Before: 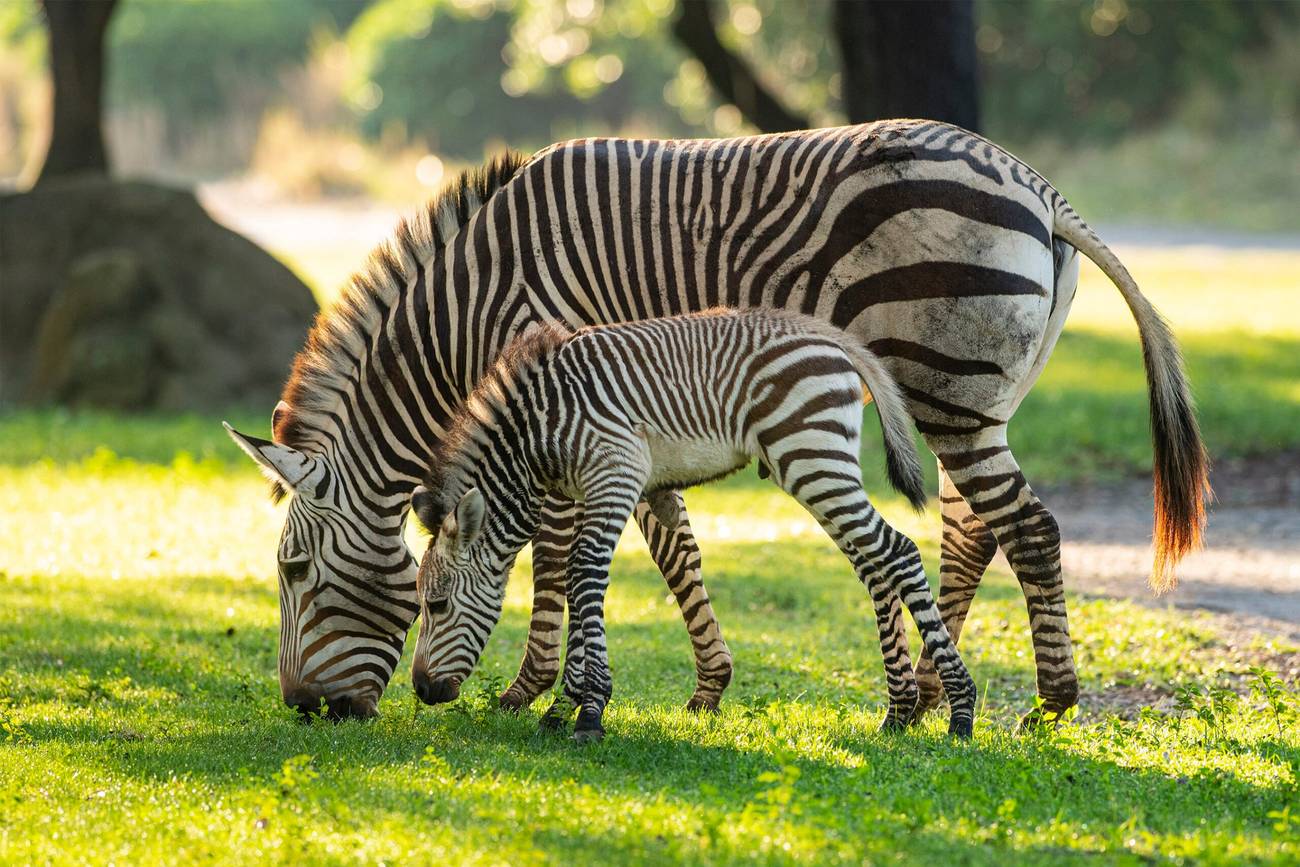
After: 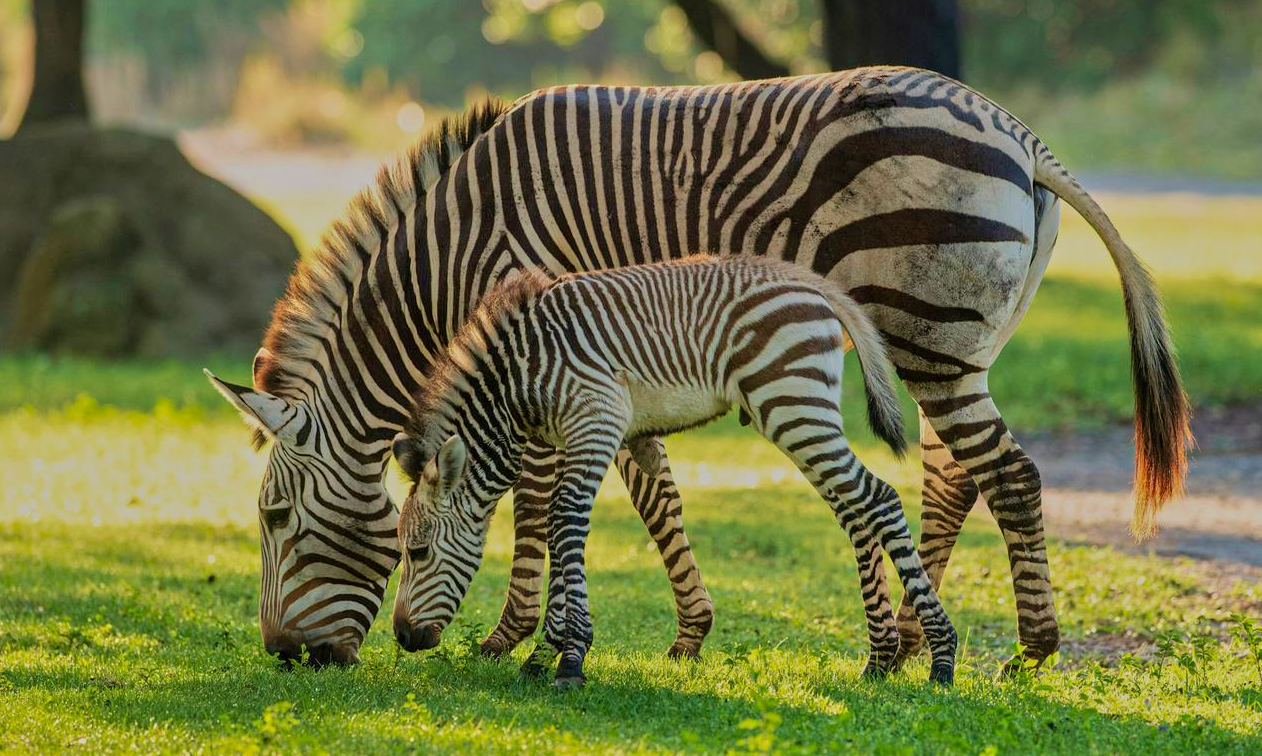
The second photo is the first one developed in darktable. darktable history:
crop: left 1.507%, top 6.147%, right 1.379%, bottom 6.637%
exposure: black level correction 0.001, exposure 0.014 EV, compensate highlight preservation false
velvia: strength 45%
tone equalizer: -8 EV -0.002 EV, -7 EV 0.005 EV, -6 EV -0.008 EV, -5 EV 0.007 EV, -4 EV -0.042 EV, -3 EV -0.233 EV, -2 EV -0.662 EV, -1 EV -0.983 EV, +0 EV -0.969 EV, smoothing diameter 2%, edges refinement/feathering 20, mask exposure compensation -1.57 EV, filter diffusion 5
